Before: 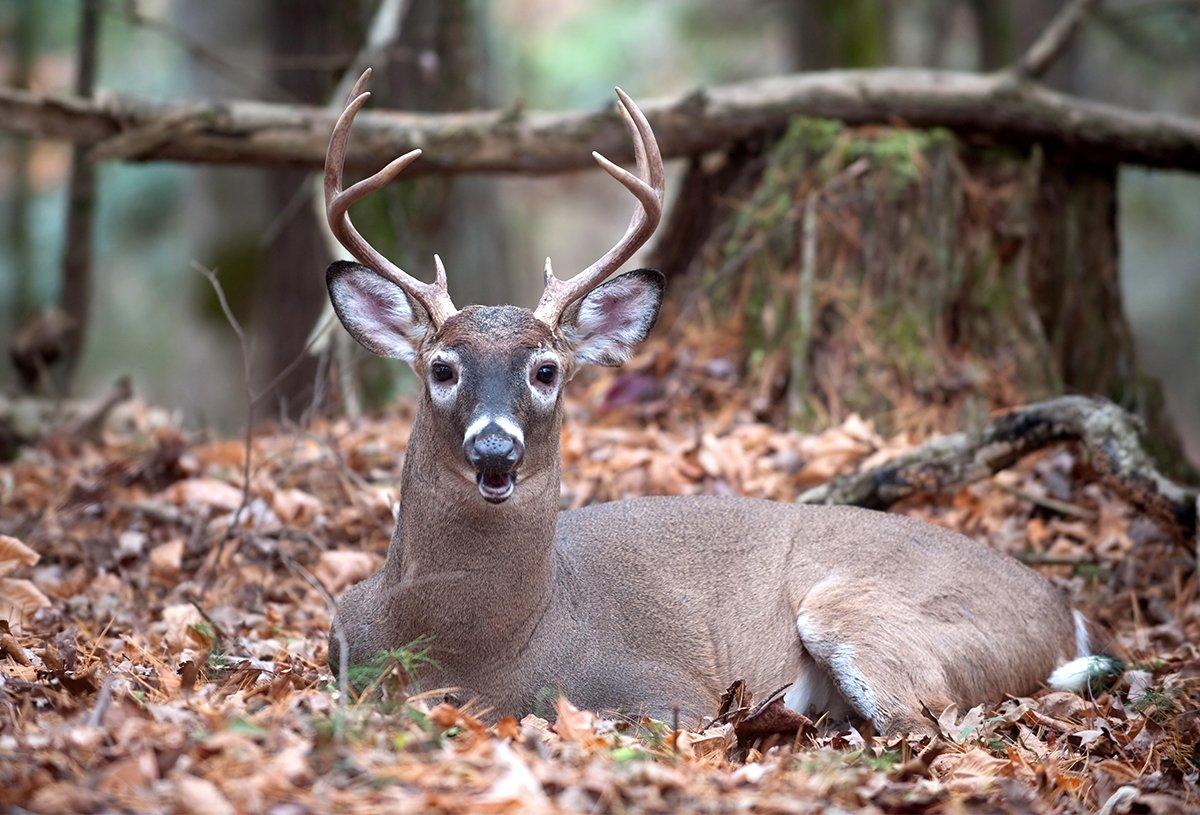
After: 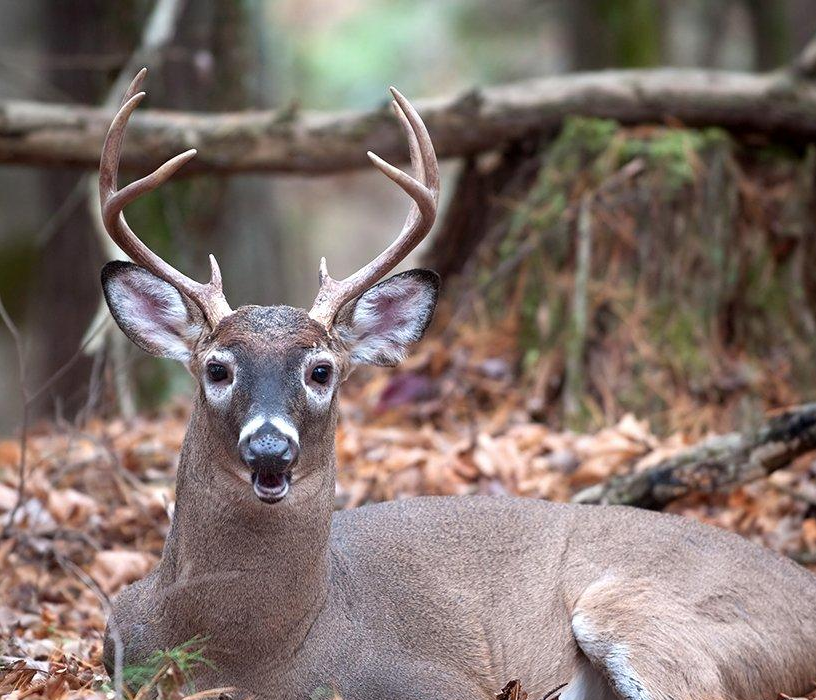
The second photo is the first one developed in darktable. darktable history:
crop: left 18.819%, right 12.285%, bottom 14.015%
